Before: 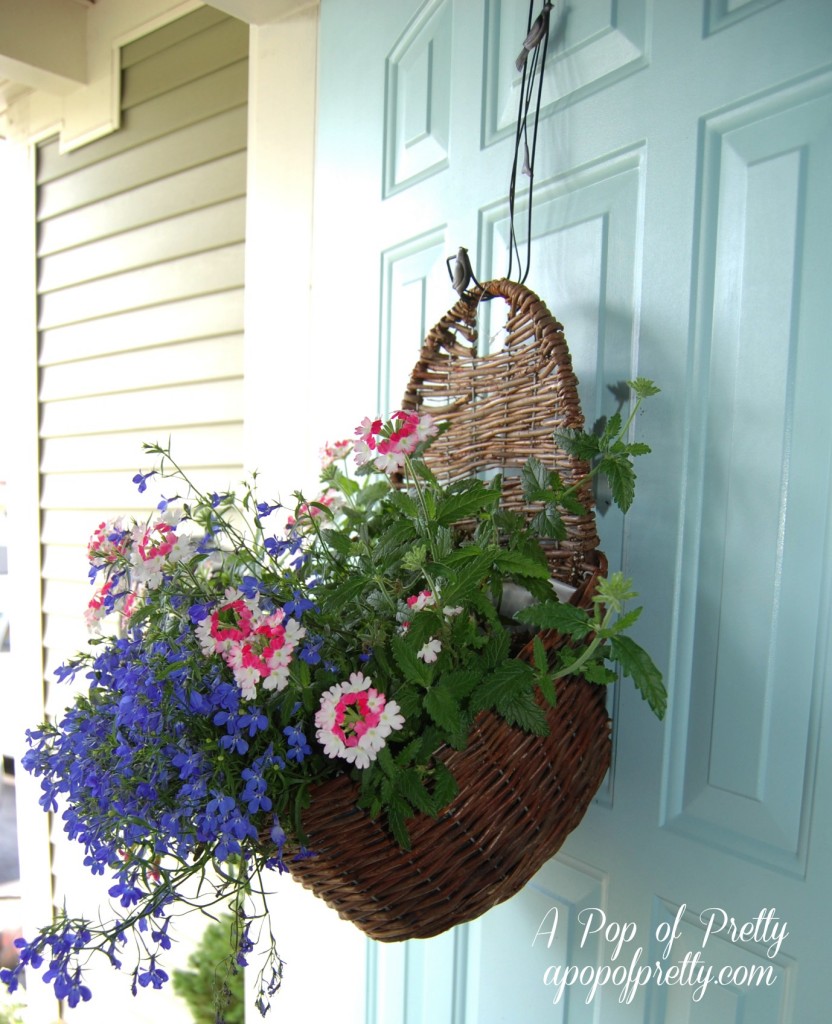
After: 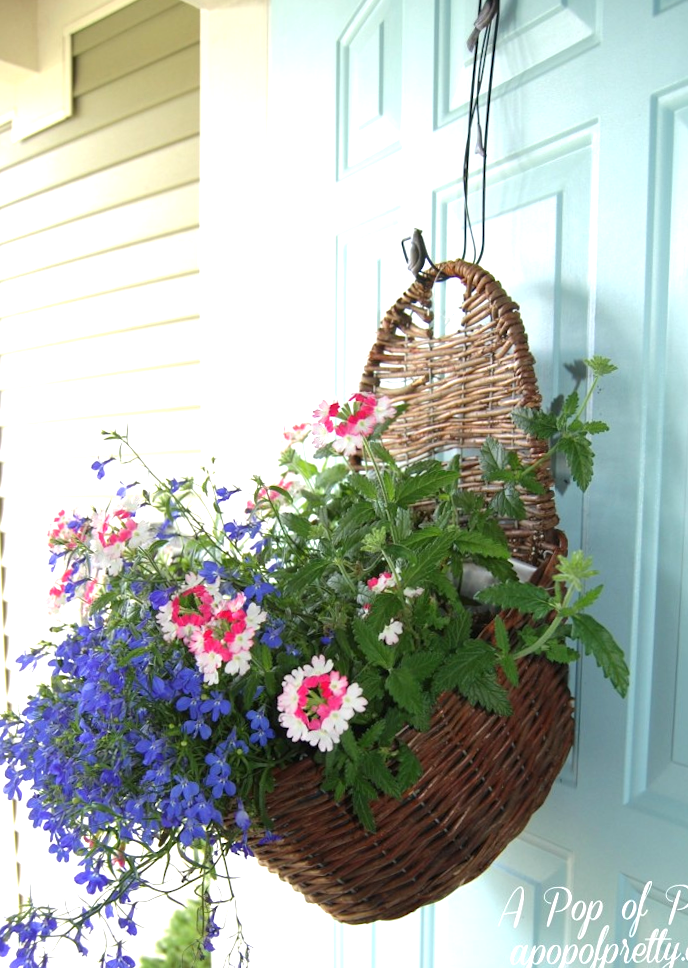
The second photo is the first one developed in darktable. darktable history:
exposure: black level correction 0, exposure 0.694 EV, compensate highlight preservation false
crop and rotate: angle 0.988°, left 4.073%, top 0.776%, right 11.461%, bottom 2.696%
